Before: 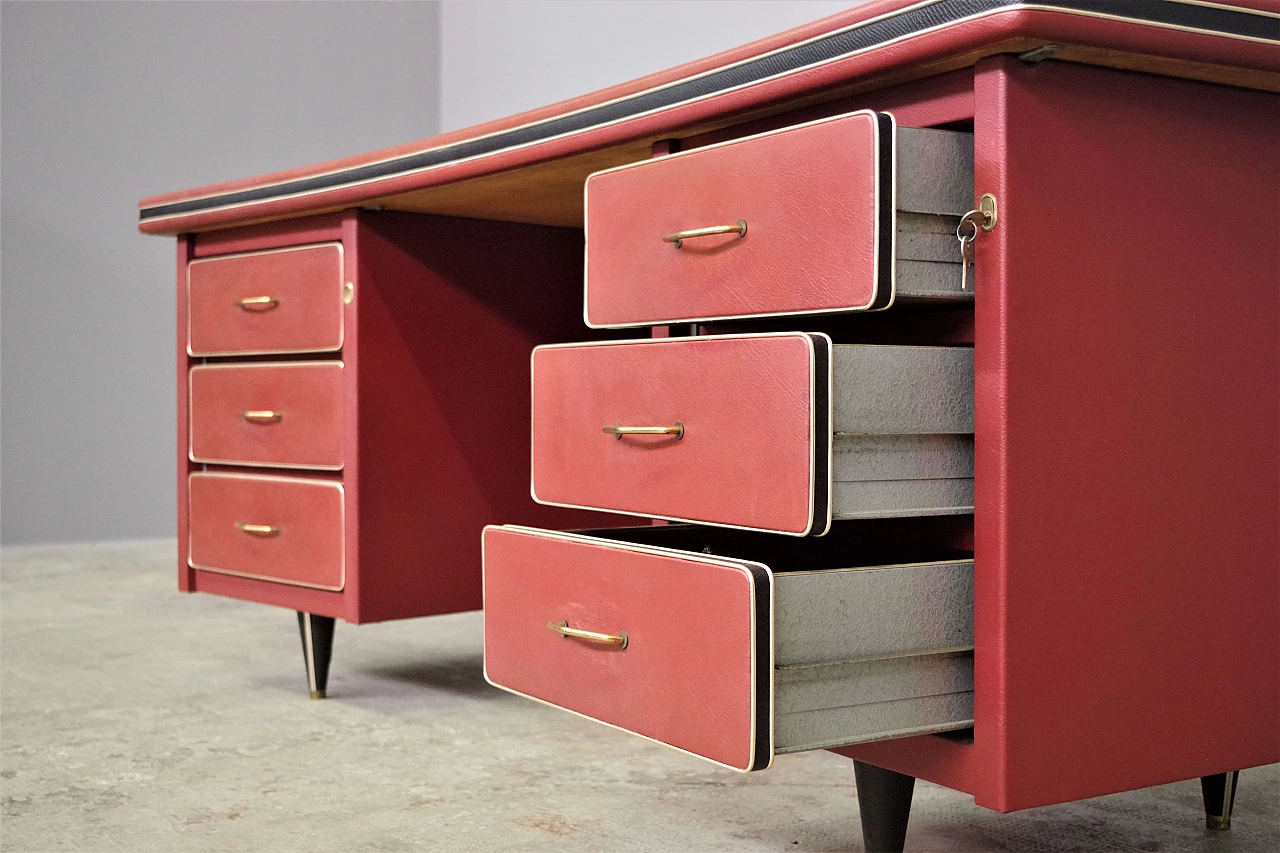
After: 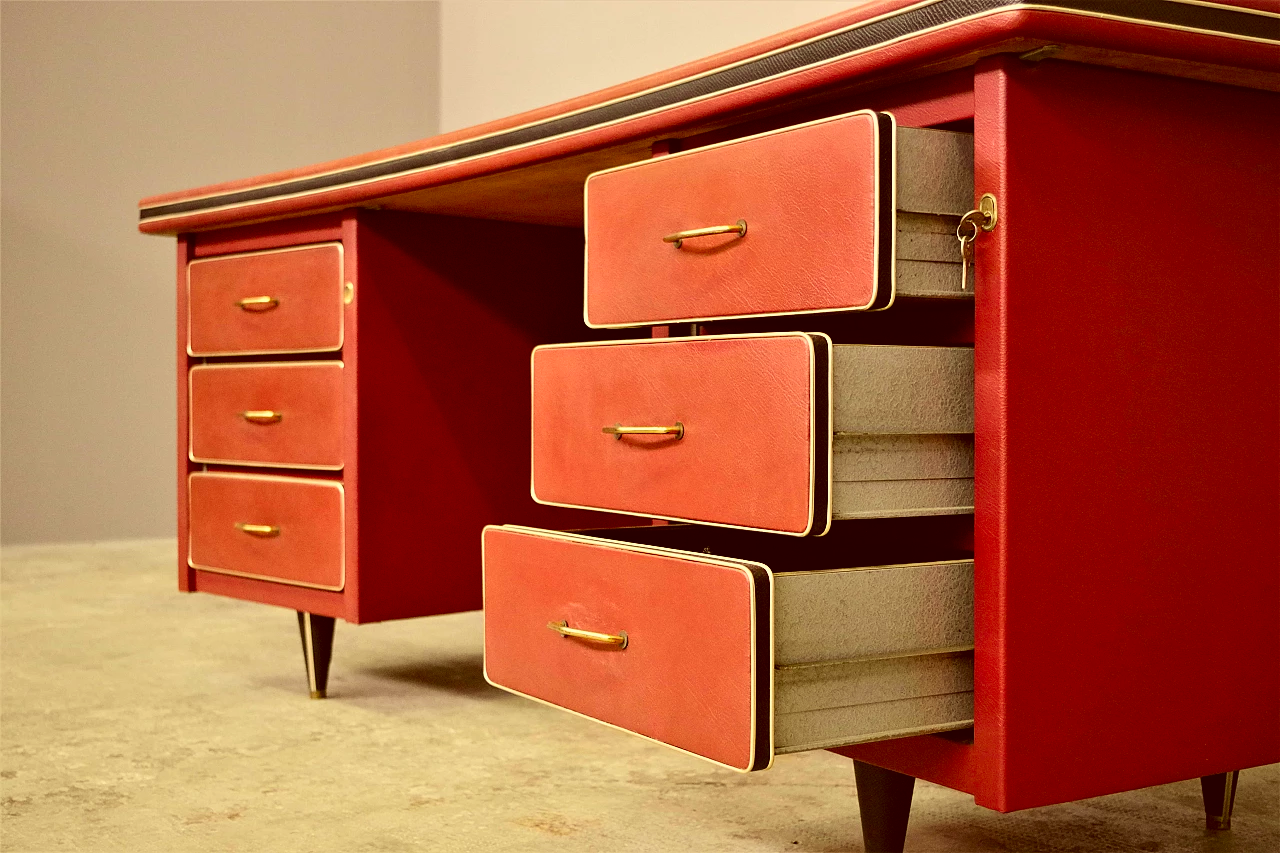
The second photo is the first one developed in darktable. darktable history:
contrast brightness saturation: contrast 0.151, brightness -0.009, saturation 0.104
color correction: highlights a* 1.03, highlights b* 25.03, shadows a* 15.18, shadows b* 24.54
